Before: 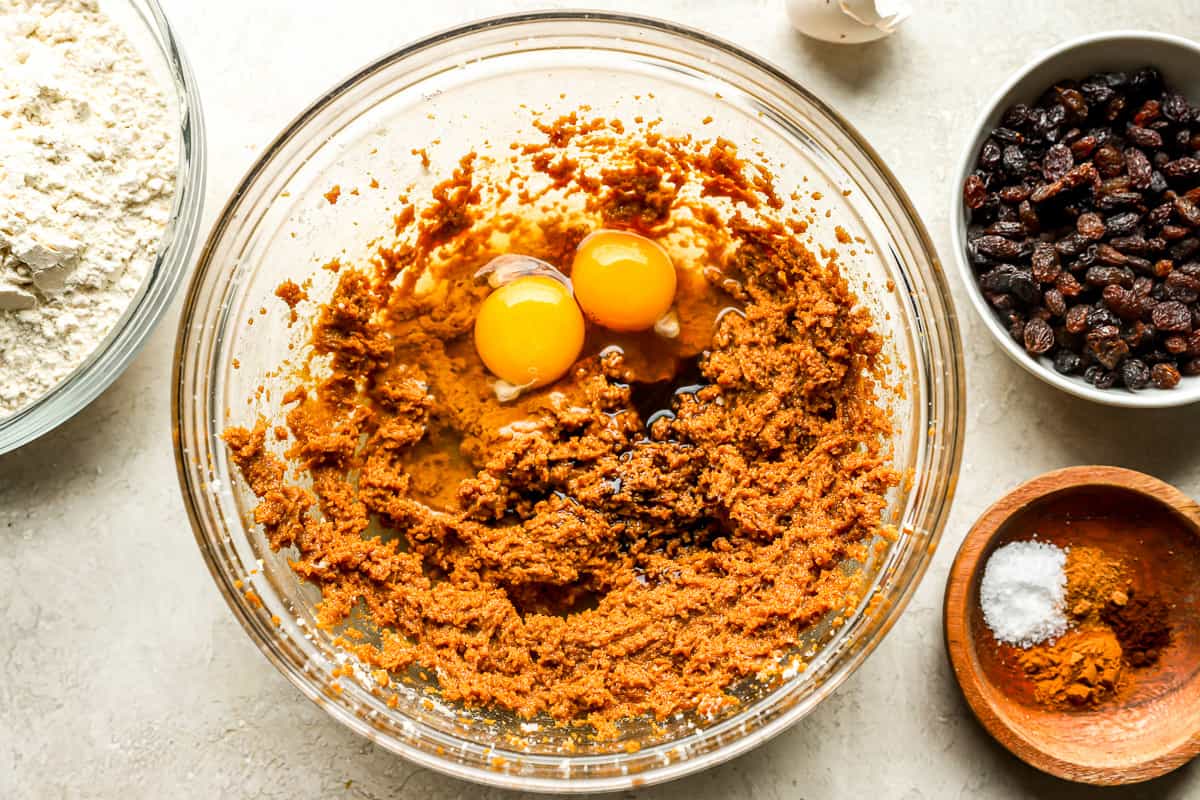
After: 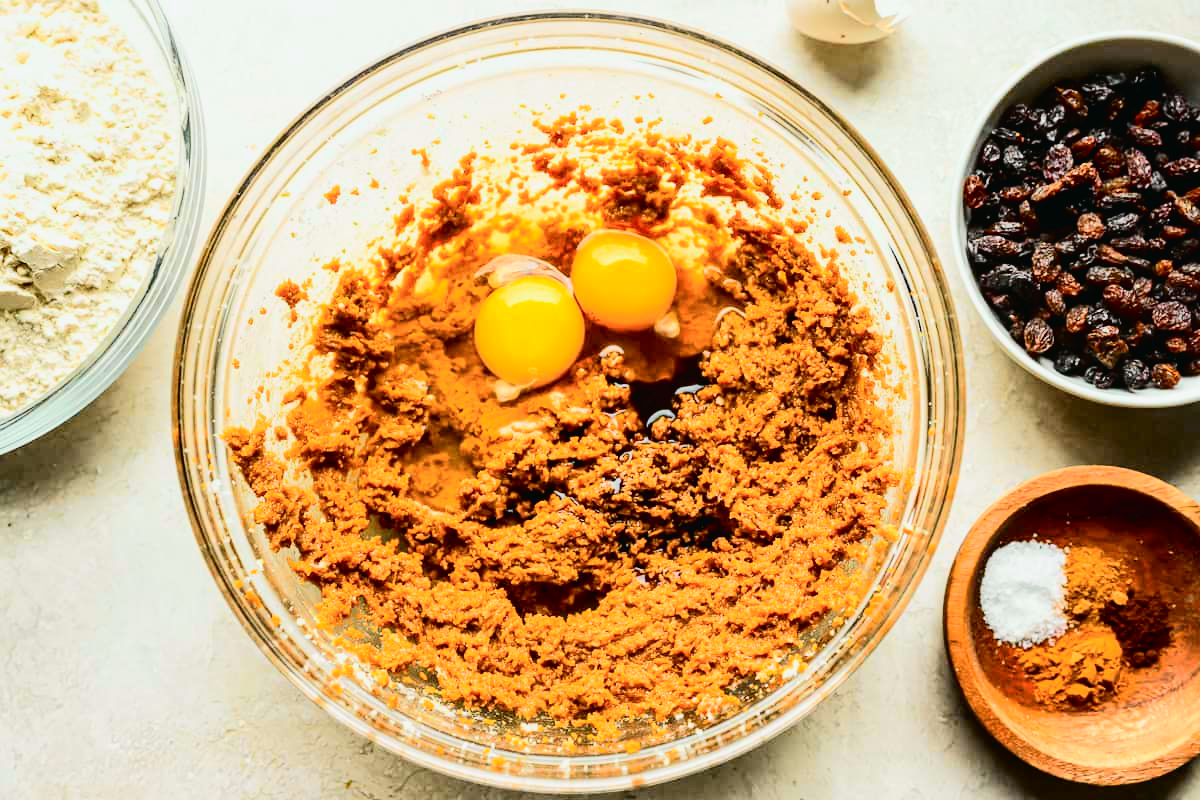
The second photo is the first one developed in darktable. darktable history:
tone curve: curves: ch0 [(0, 0.017) (0.091, 0.046) (0.298, 0.287) (0.439, 0.482) (0.64, 0.729) (0.785, 0.817) (0.995, 0.917)]; ch1 [(0, 0) (0.384, 0.365) (0.463, 0.447) (0.486, 0.474) (0.503, 0.497) (0.526, 0.52) (0.555, 0.564) (0.578, 0.595) (0.638, 0.644) (0.766, 0.773) (1, 1)]; ch2 [(0, 0) (0.374, 0.344) (0.449, 0.434) (0.501, 0.501) (0.528, 0.519) (0.569, 0.589) (0.61, 0.646) (0.666, 0.688) (1, 1)], color space Lab, independent channels, preserve colors none
tone equalizer: -8 EV -0.415 EV, -7 EV -0.374 EV, -6 EV -0.308 EV, -5 EV -0.215 EV, -3 EV 0.226 EV, -2 EV 0.308 EV, -1 EV 0.394 EV, +0 EV 0.387 EV, mask exposure compensation -0.494 EV
